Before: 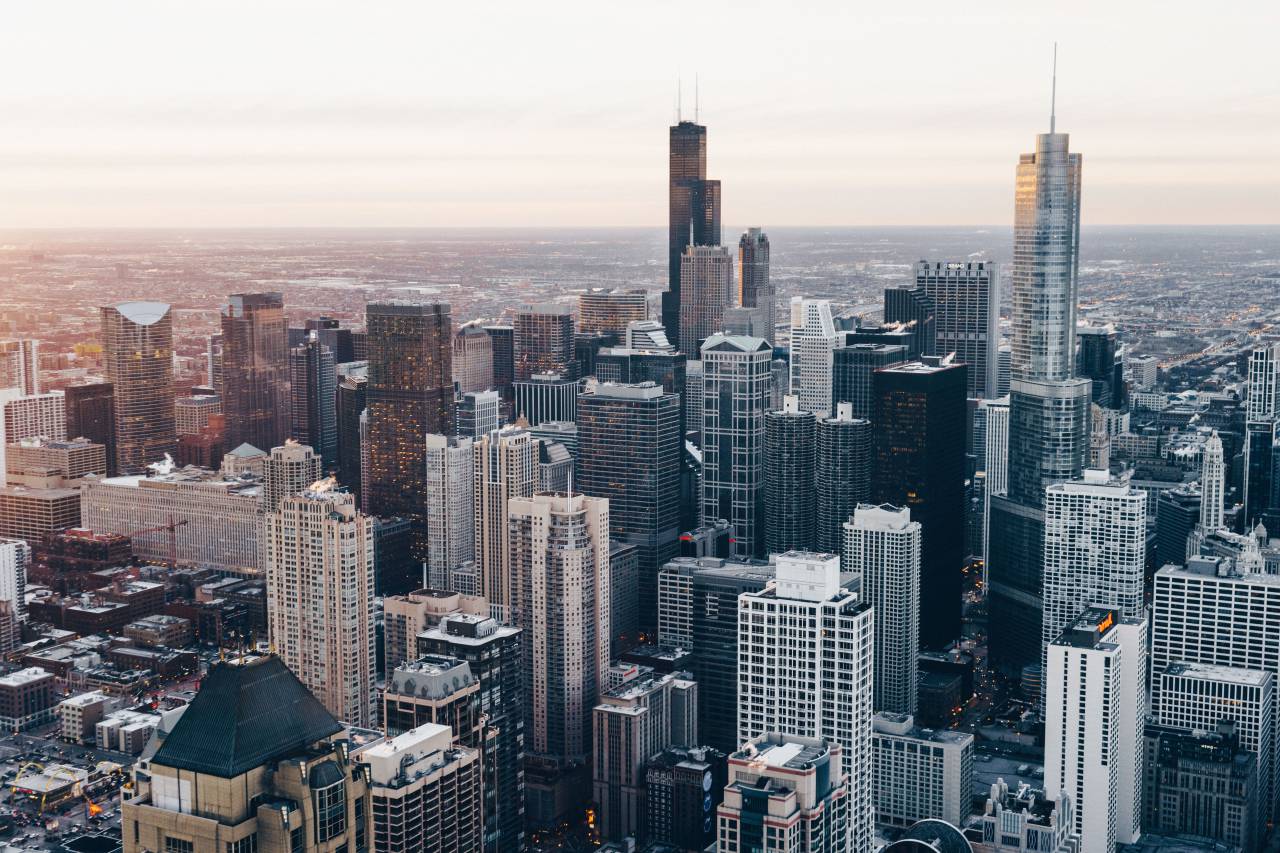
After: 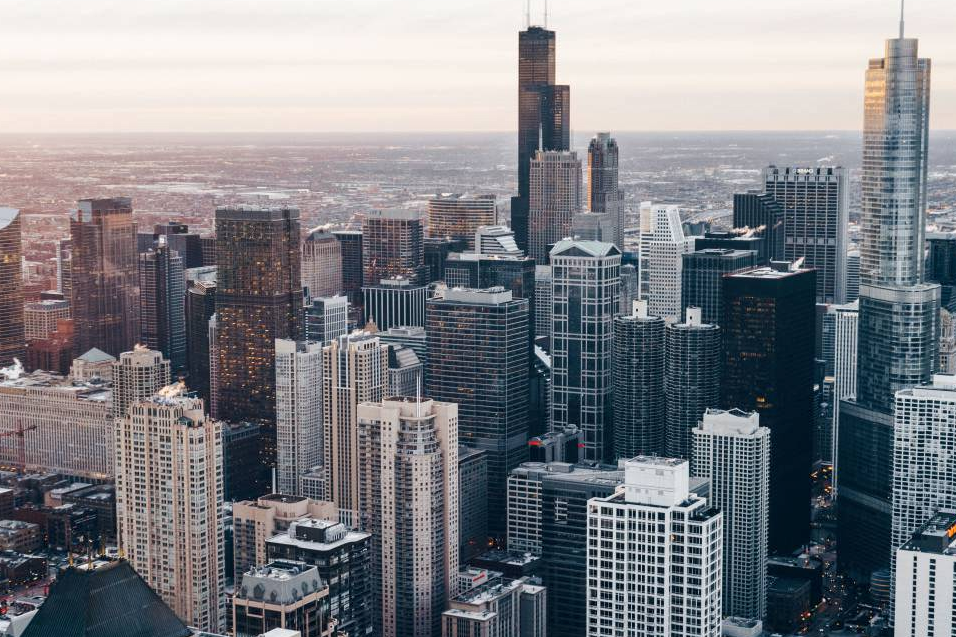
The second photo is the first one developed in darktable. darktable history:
crop and rotate: left 11.831%, top 11.346%, right 13.429%, bottom 13.899%
local contrast: highlights 100%, shadows 100%, detail 120%, midtone range 0.2
